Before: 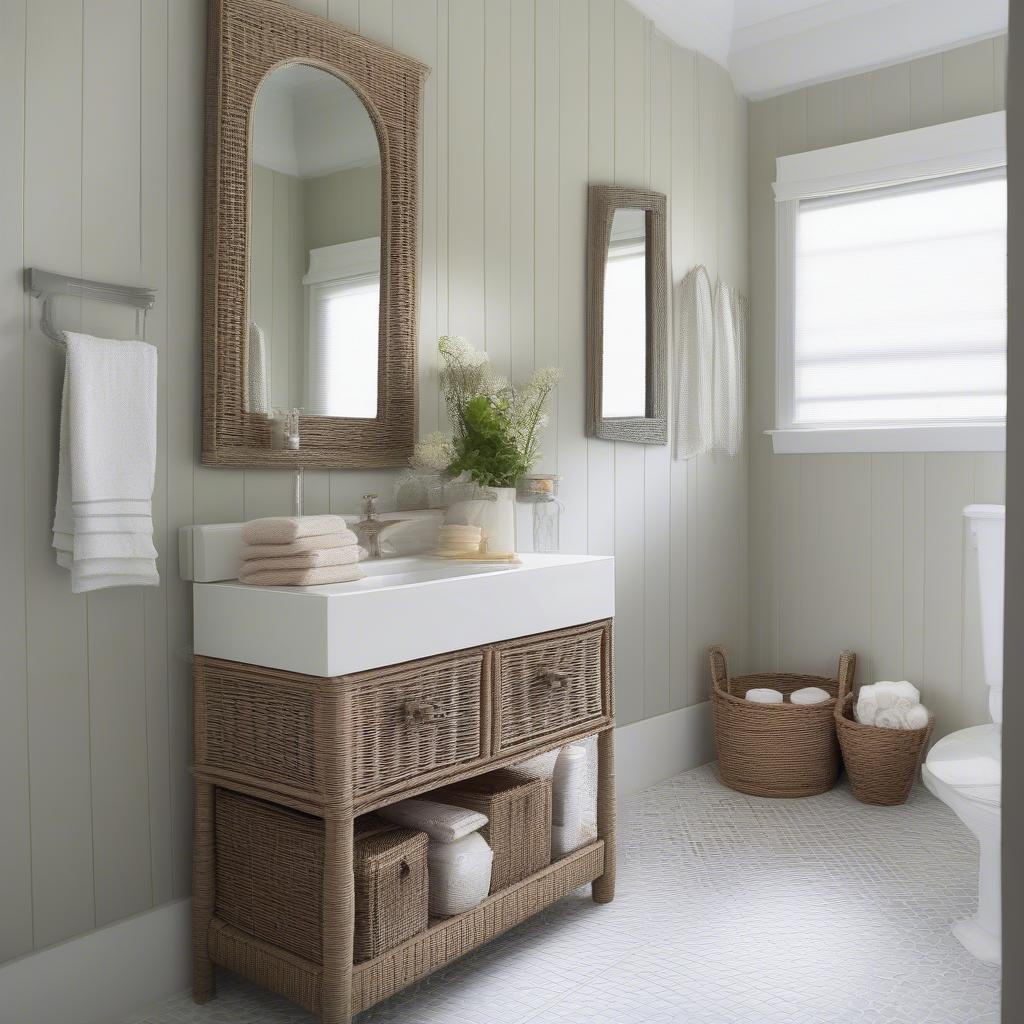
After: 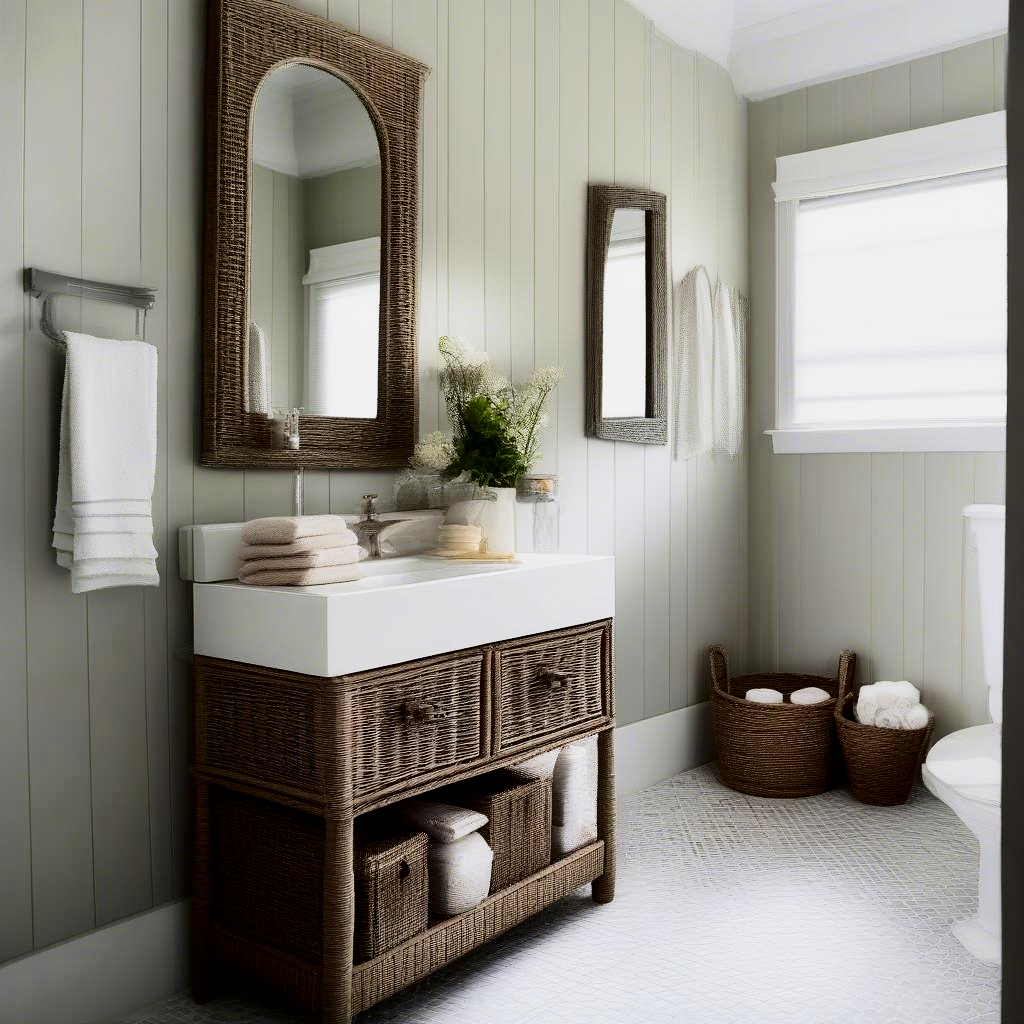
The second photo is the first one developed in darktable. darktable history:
contrast brightness saturation: contrast 0.22, brightness -0.19, saturation 0.24
filmic rgb: black relative exposure -5 EV, white relative exposure 3.5 EV, hardness 3.19, contrast 1.5, highlights saturation mix -50%
